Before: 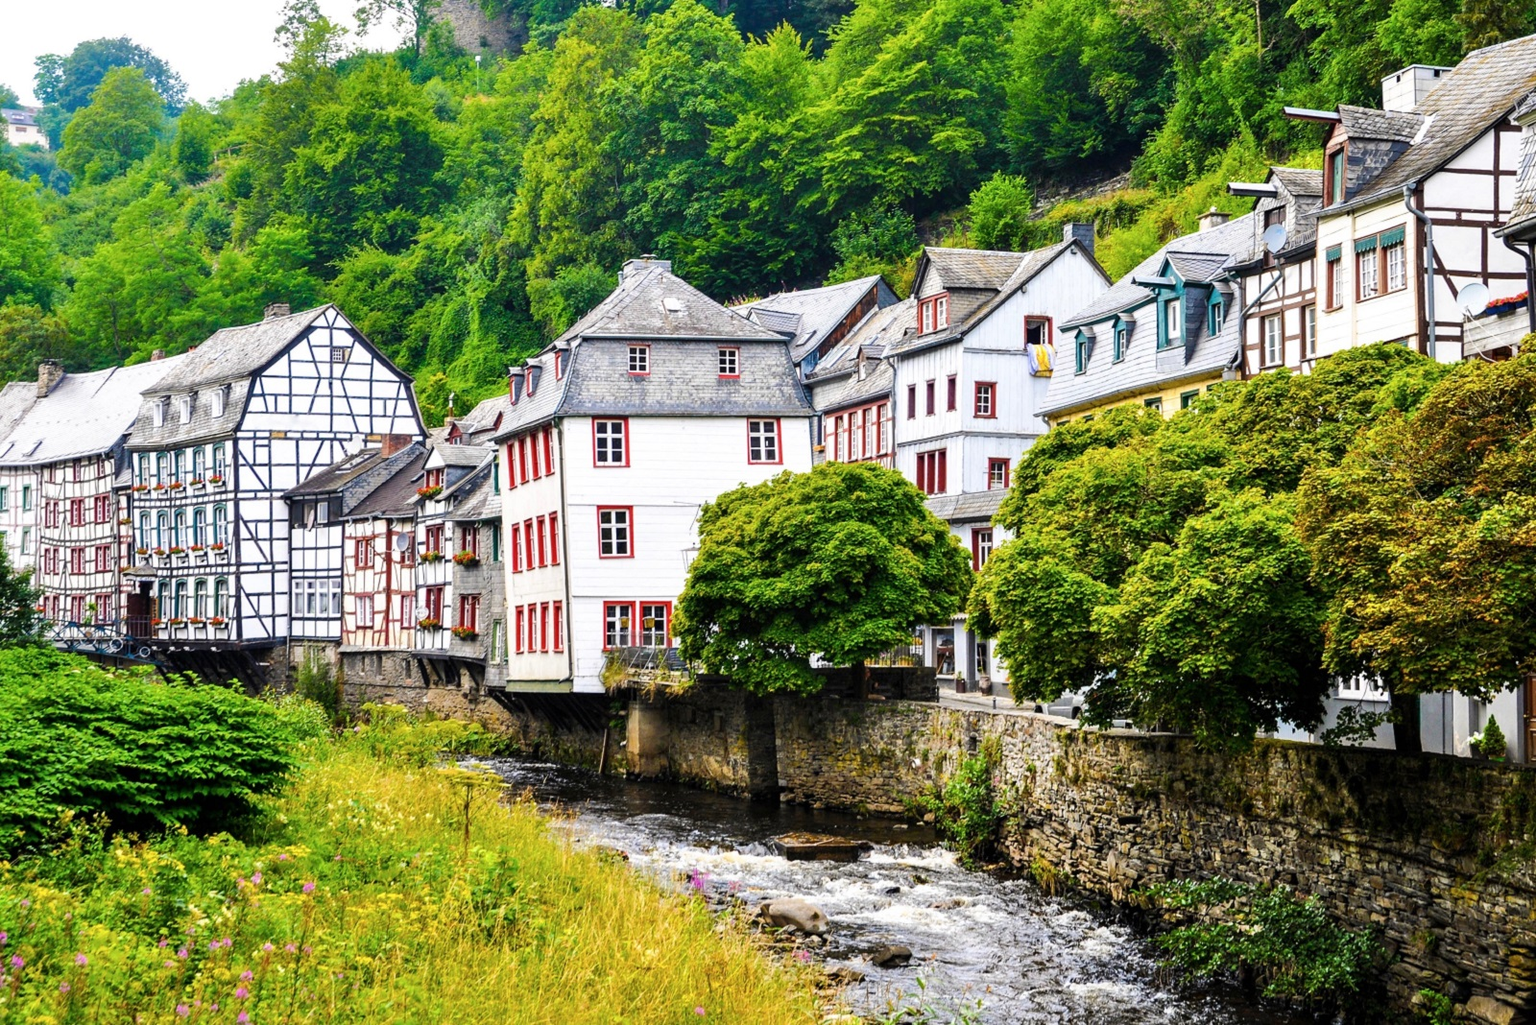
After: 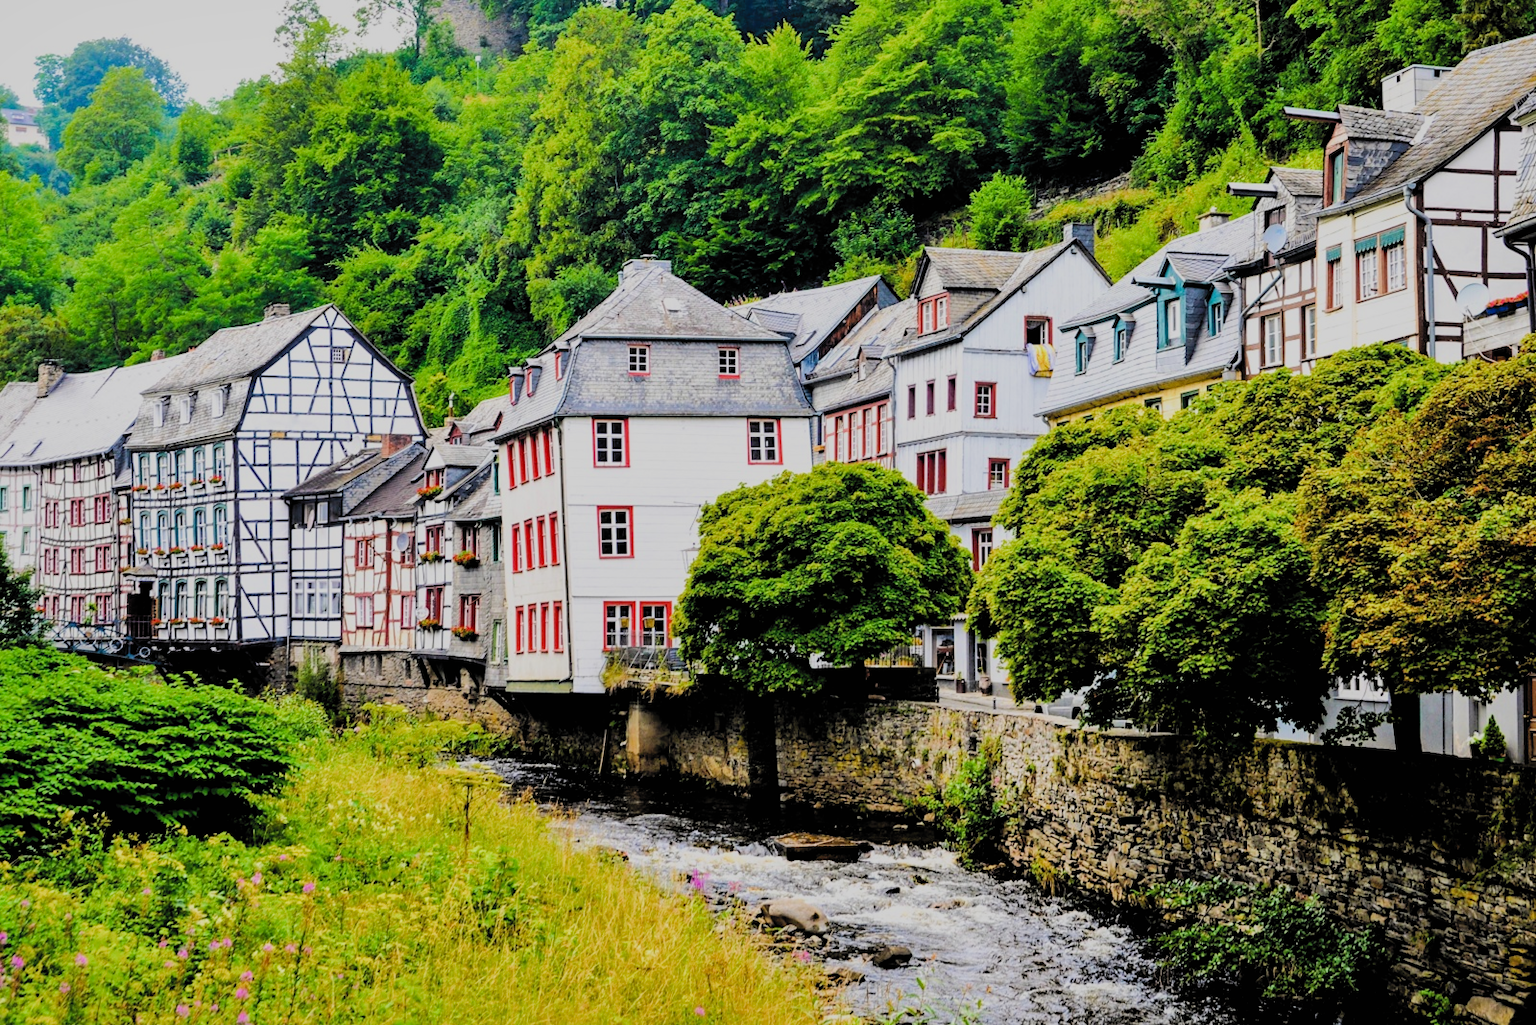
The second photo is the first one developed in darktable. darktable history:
filmic rgb: black relative exposure -4.64 EV, white relative exposure 4.77 EV, hardness 2.35, latitude 36.26%, contrast 1.049, highlights saturation mix 1.42%, shadows ↔ highlights balance 1.28%, color science v5 (2021), contrast in shadows safe, contrast in highlights safe
shadows and highlights: on, module defaults
tone equalizer: -8 EV -0.377 EV, -7 EV -0.388 EV, -6 EV -0.325 EV, -5 EV -0.248 EV, -3 EV 0.252 EV, -2 EV 0.317 EV, -1 EV 0.386 EV, +0 EV 0.41 EV, edges refinement/feathering 500, mask exposure compensation -1.57 EV, preserve details no
